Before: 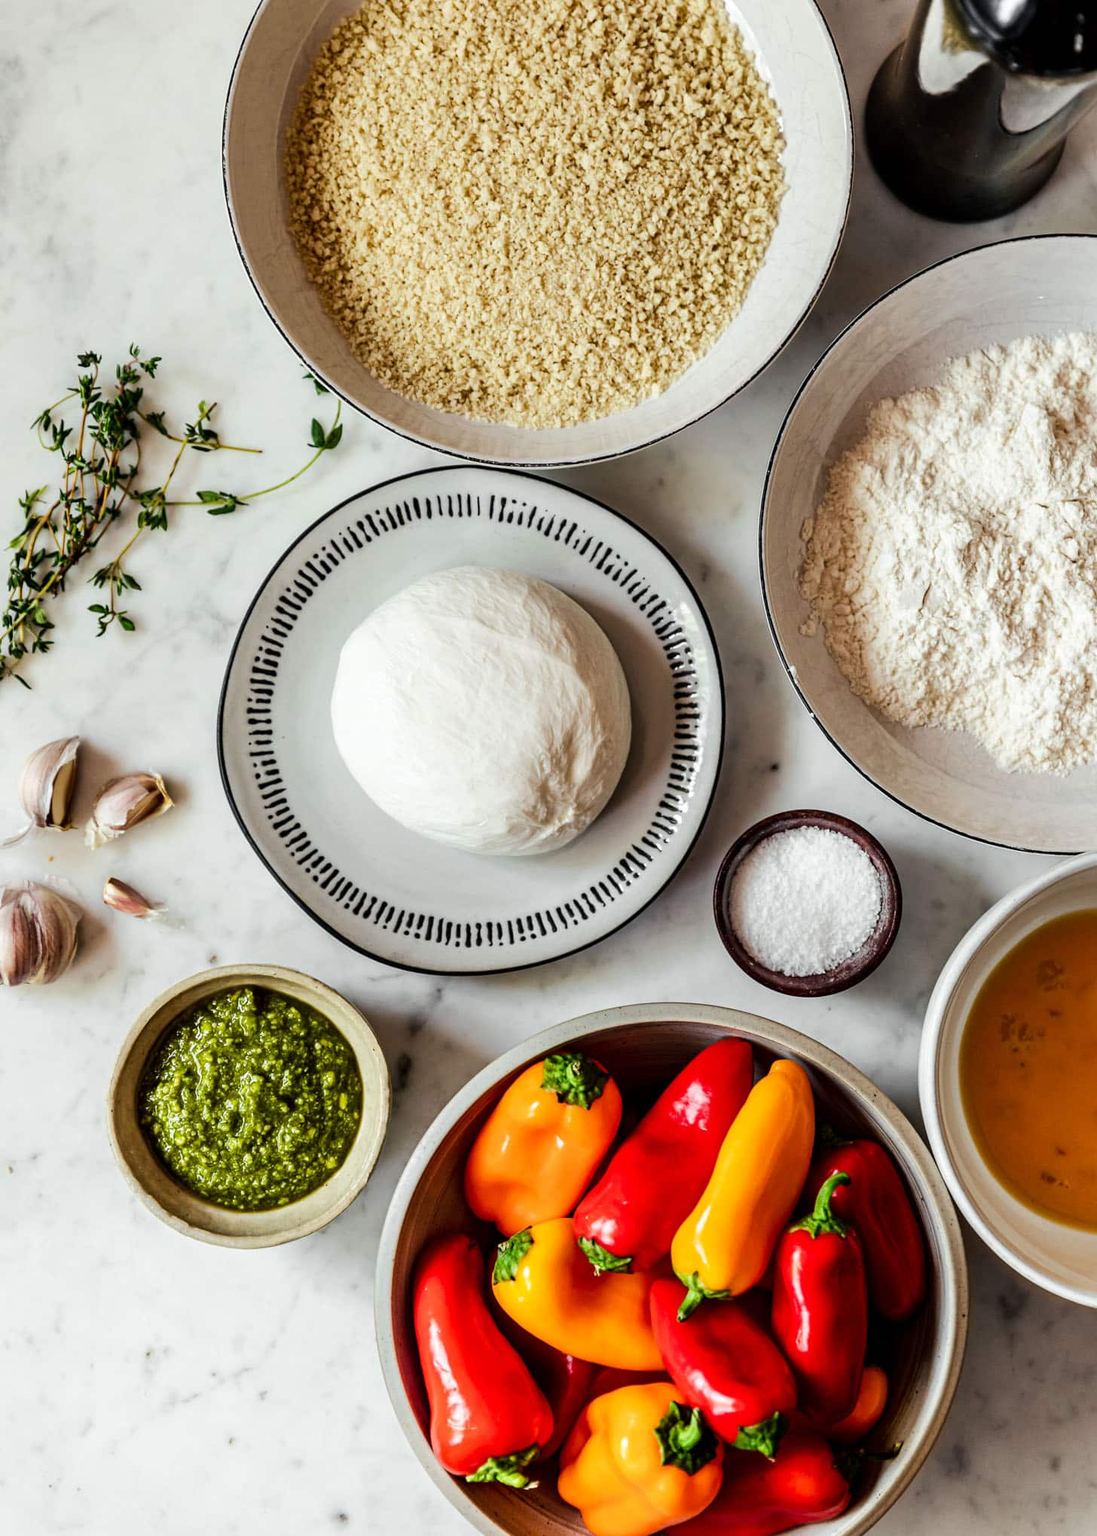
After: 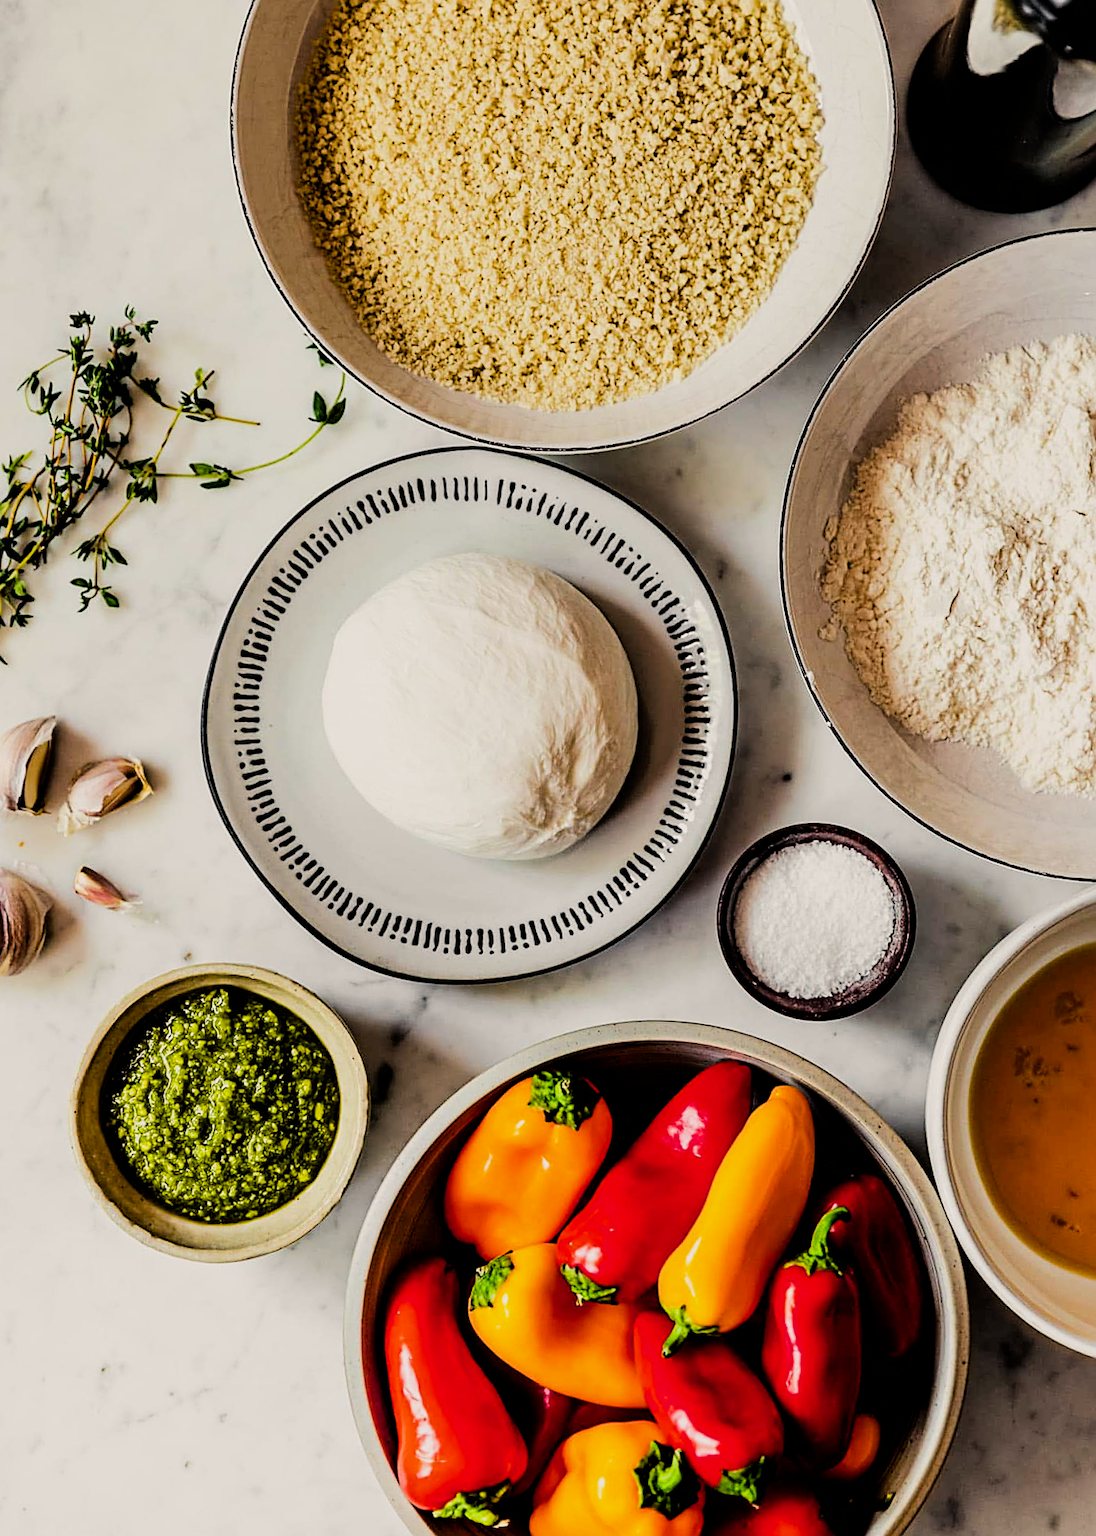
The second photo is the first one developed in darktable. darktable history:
crop and rotate: angle -2.23°
filmic rgb: black relative exposure -5.07 EV, white relative exposure 3.99 EV, hardness 2.89, contrast 1.299, highlights saturation mix -9.37%
sharpen: amount 0.543
color balance rgb: highlights gain › chroma 2.038%, highlights gain › hue 64.65°, perceptual saturation grading › global saturation 25.679%
